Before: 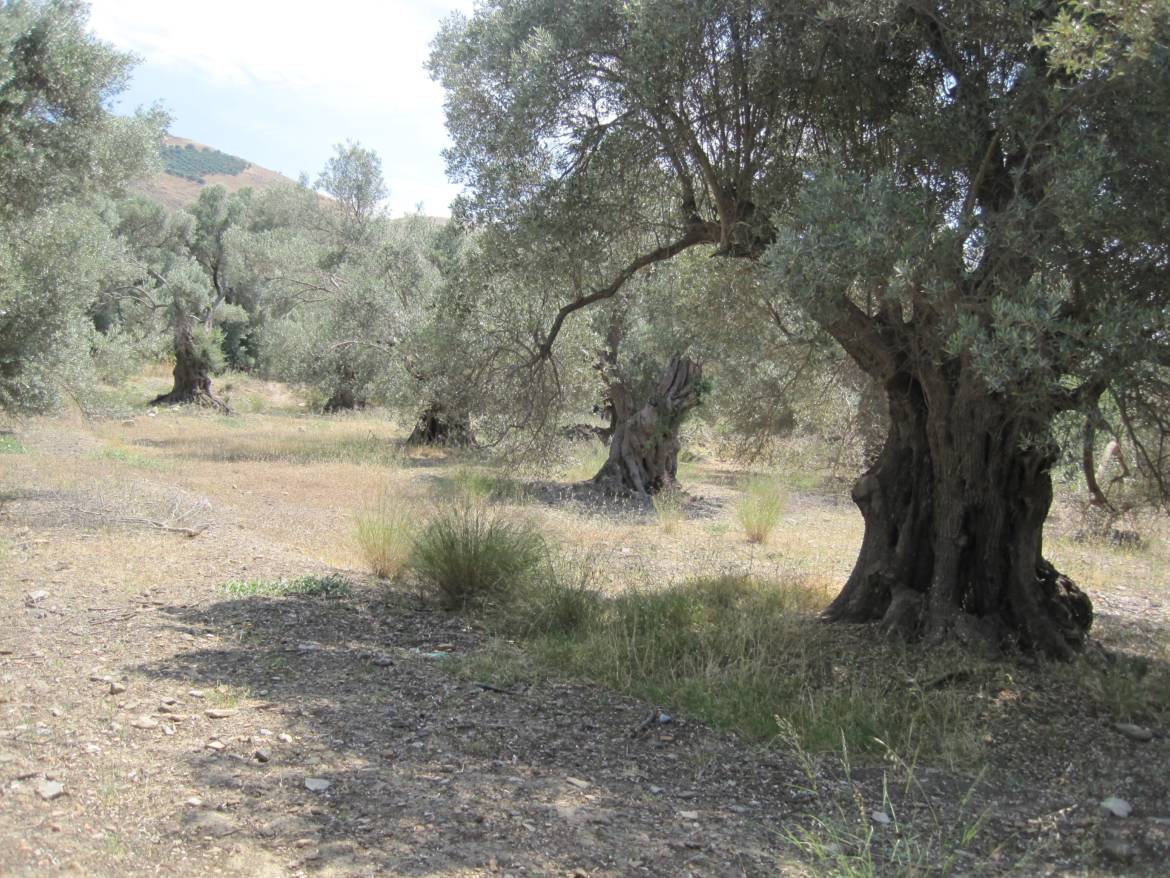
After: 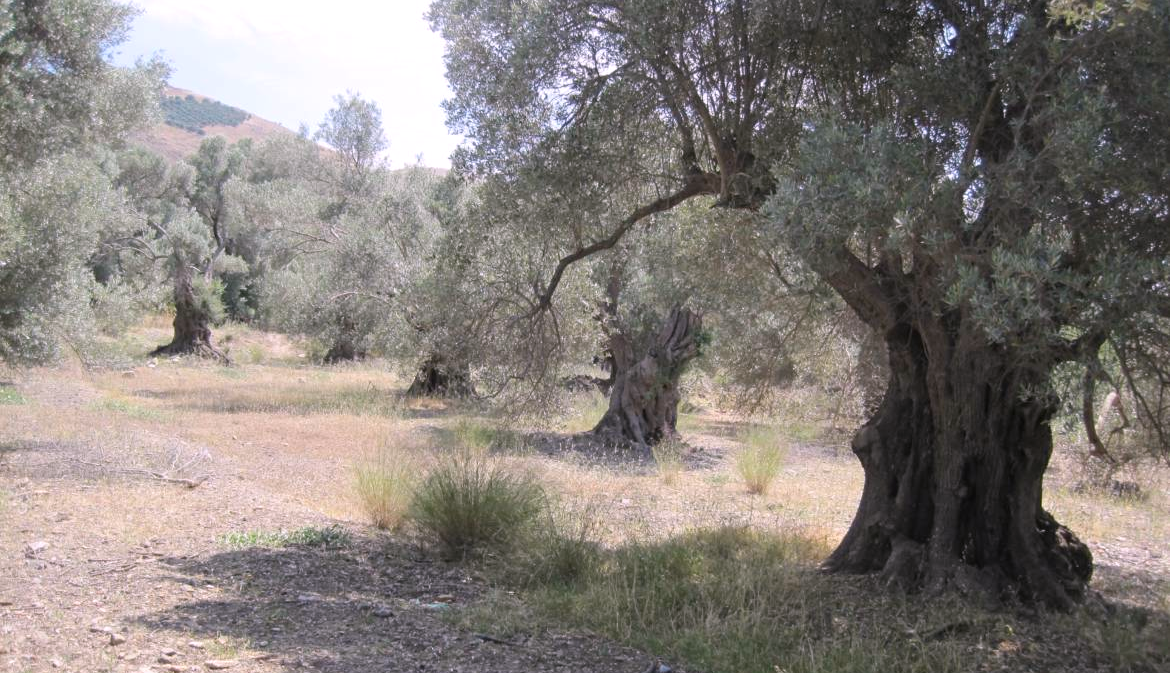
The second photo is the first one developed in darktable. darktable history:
white balance: red 1.05, blue 1.072
crop: top 5.667%, bottom 17.637%
